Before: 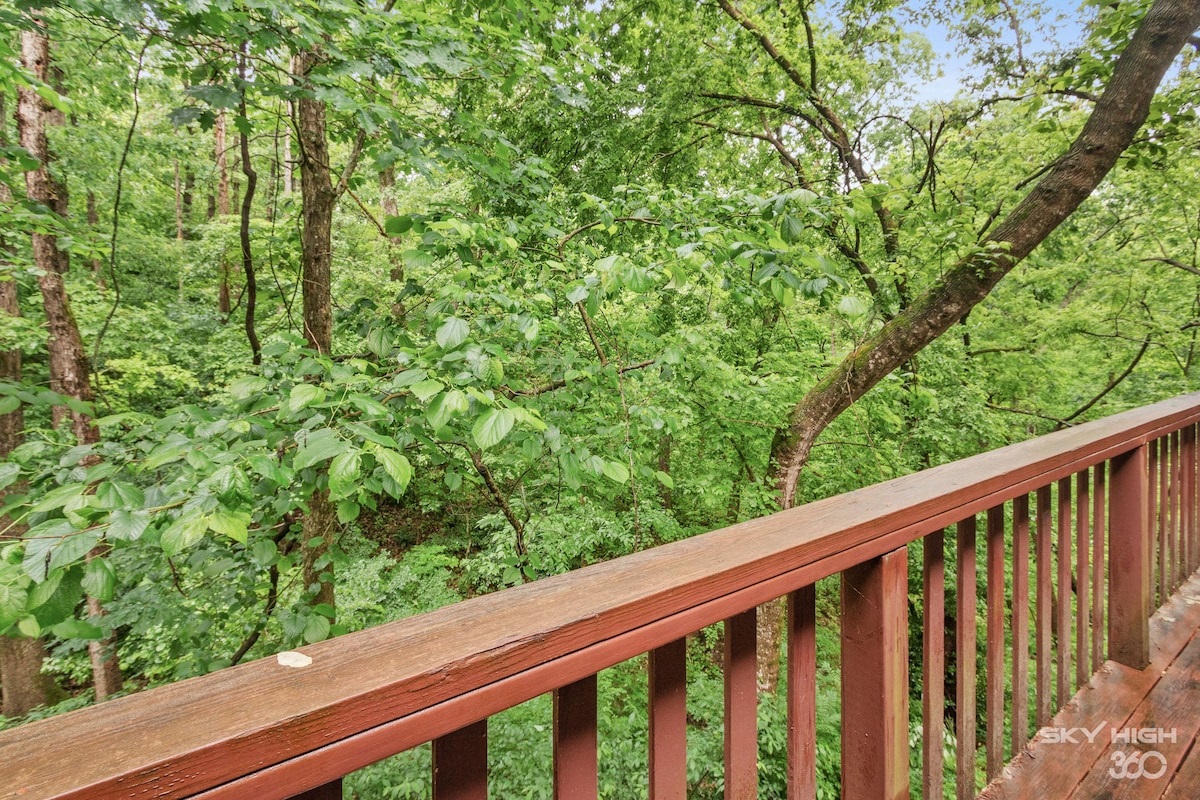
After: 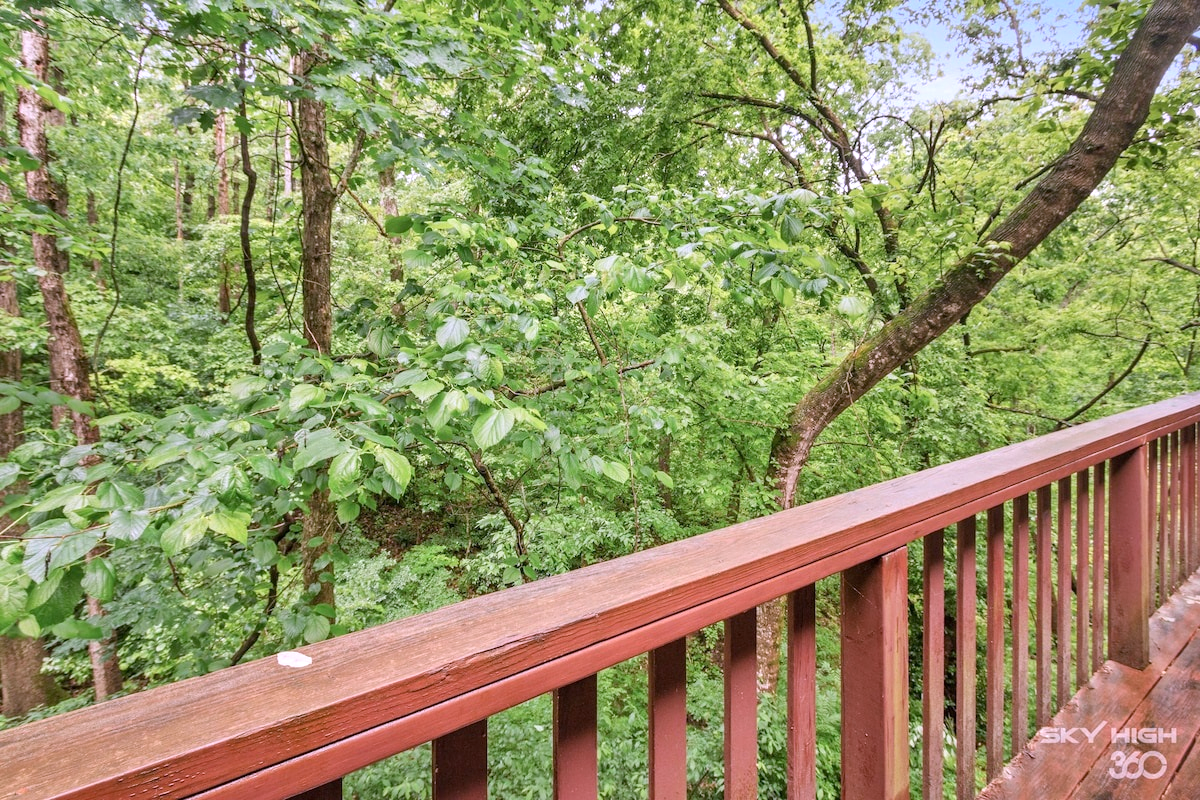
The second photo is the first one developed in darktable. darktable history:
white balance: red 1.042, blue 1.17
exposure: black level correction 0.001, exposure 0.191 EV, compensate highlight preservation false
